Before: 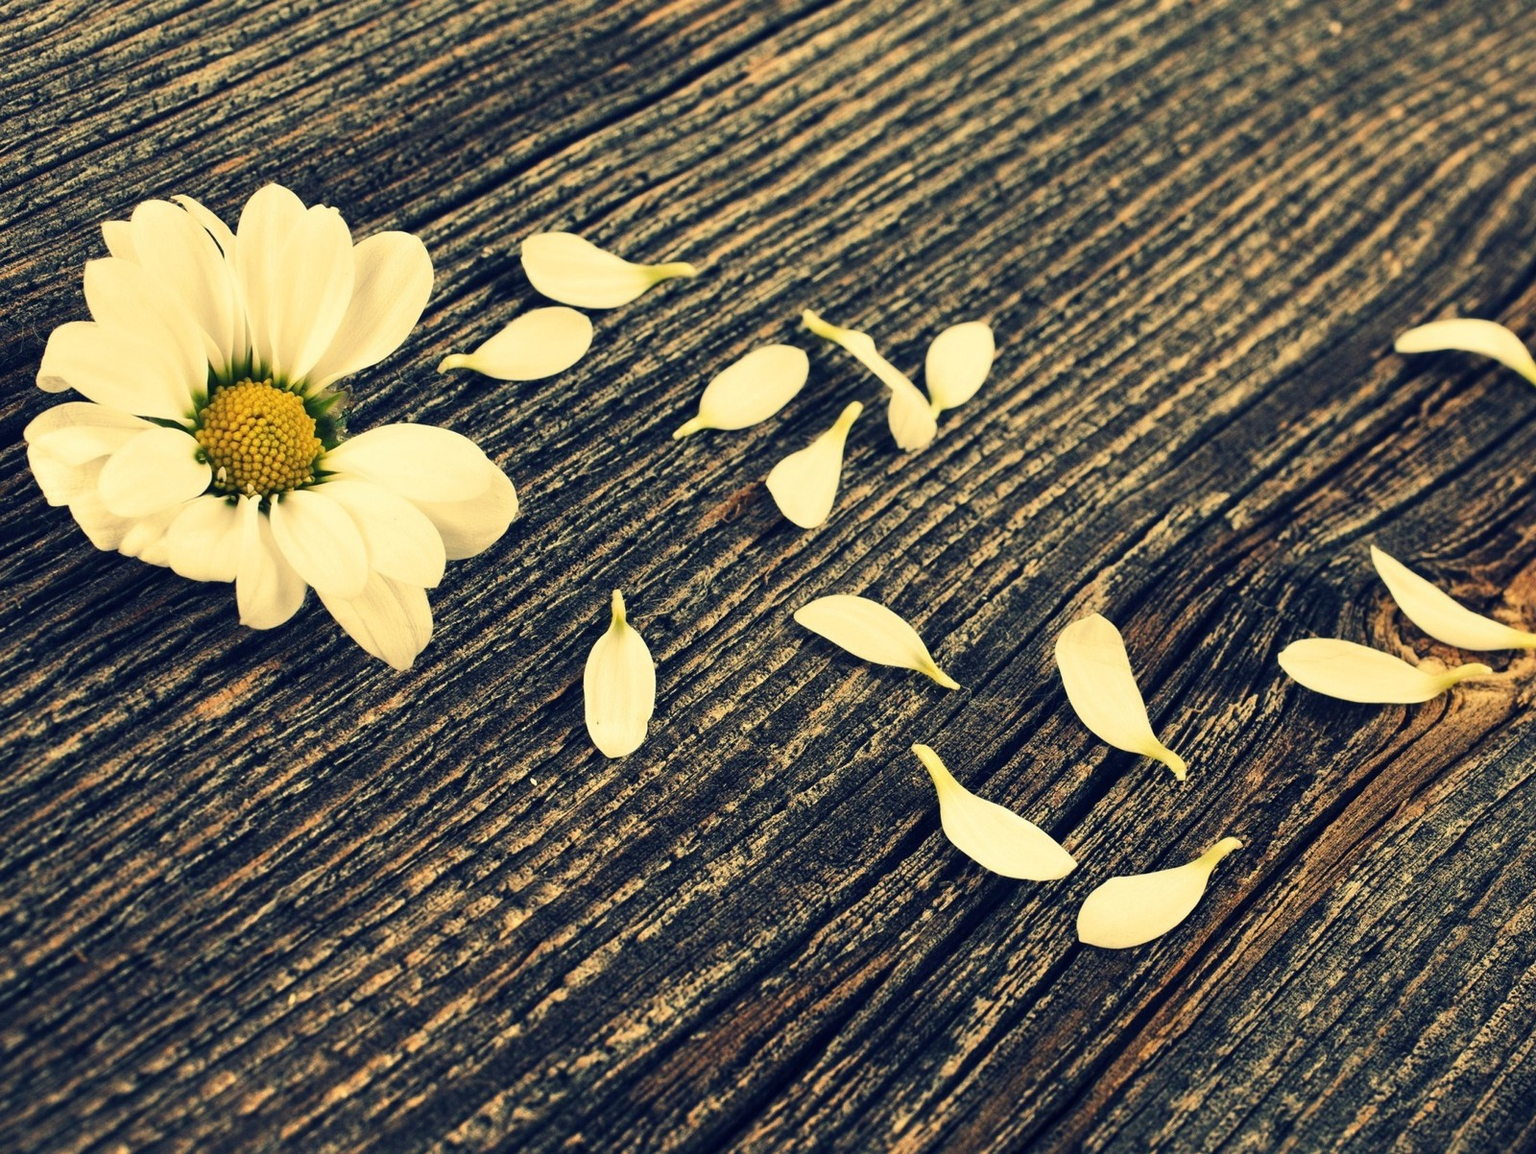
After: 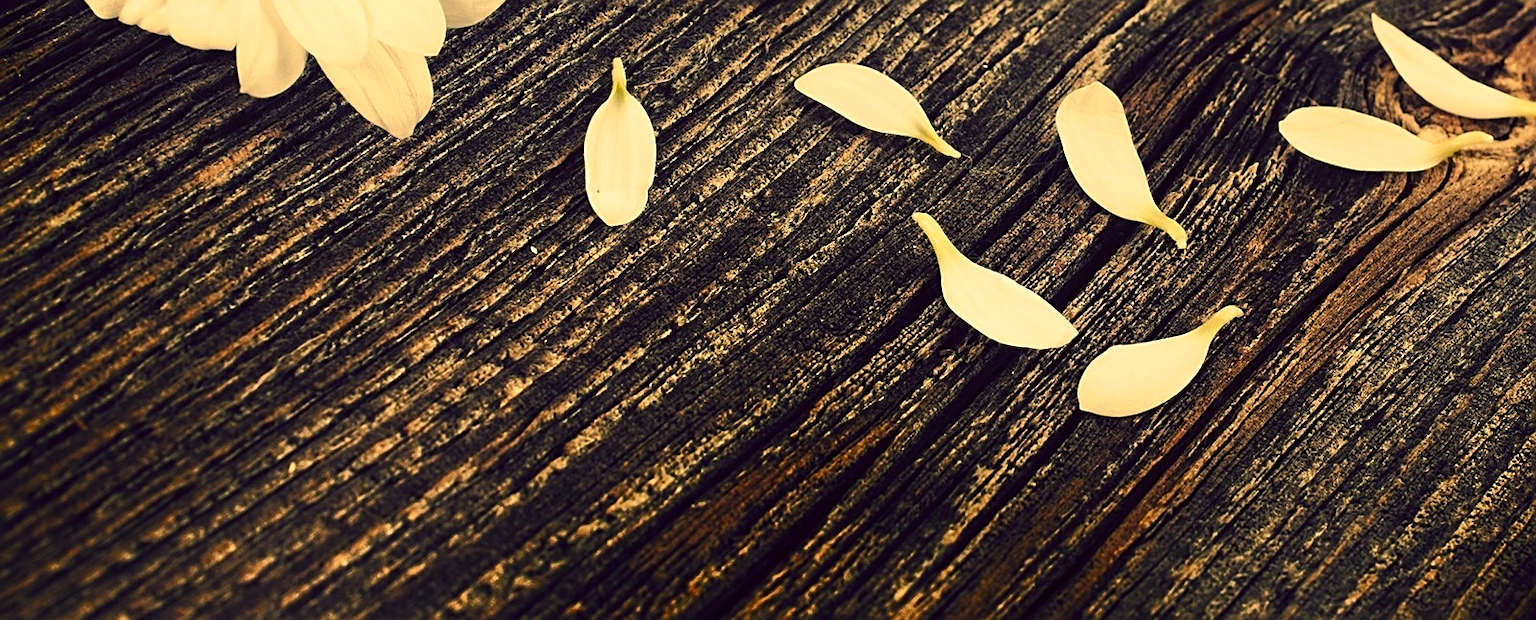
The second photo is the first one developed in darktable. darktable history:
crop and rotate: top 46.18%, right 0.019%
color correction: highlights a* 6.53, highlights b* 7.88, shadows a* 5.94, shadows b* 7.39, saturation 0.876
sharpen: on, module defaults
shadows and highlights: shadows -71.37, highlights 35.52, soften with gaussian
